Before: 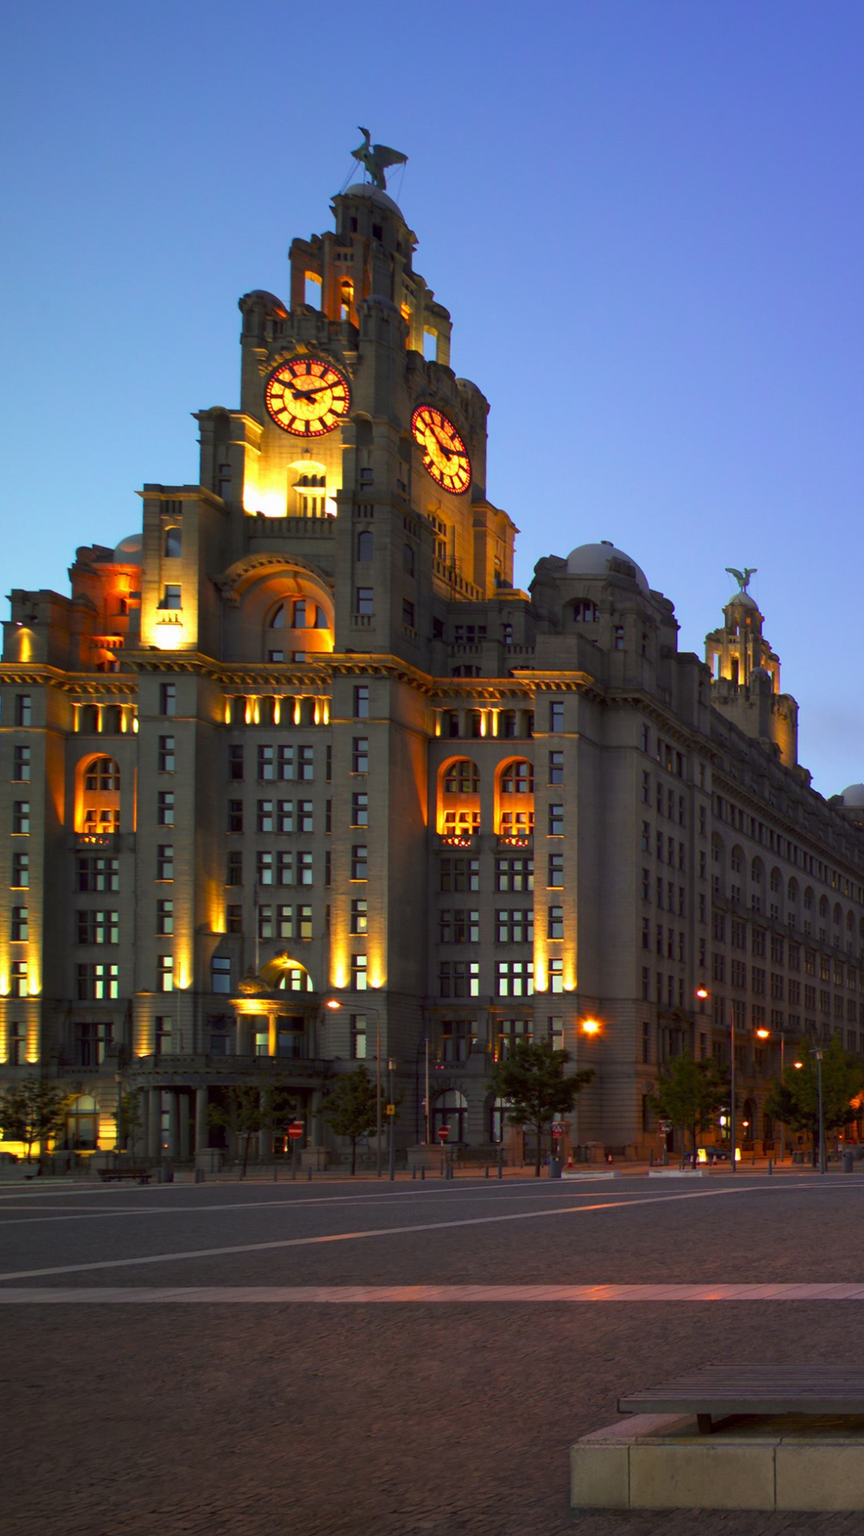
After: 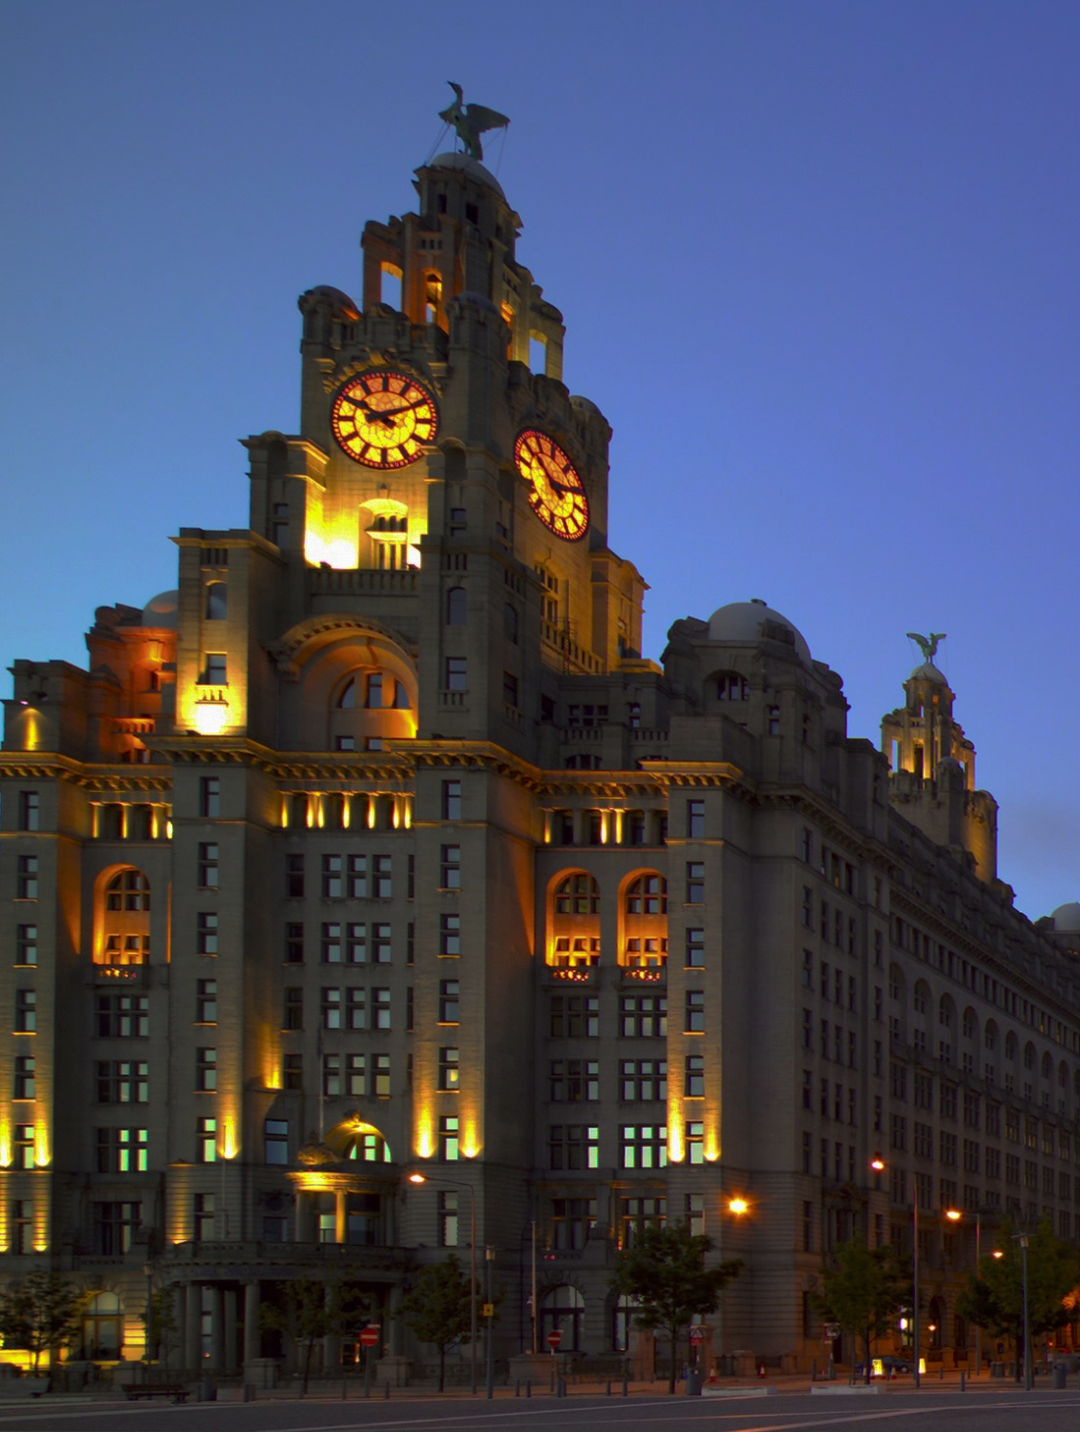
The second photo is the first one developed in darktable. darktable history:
exposure: compensate exposure bias true, compensate highlight preservation false
base curve: curves: ch0 [(0, 0) (0.841, 0.609) (1, 1)], preserve colors none
crop: top 4.038%, bottom 21.345%
